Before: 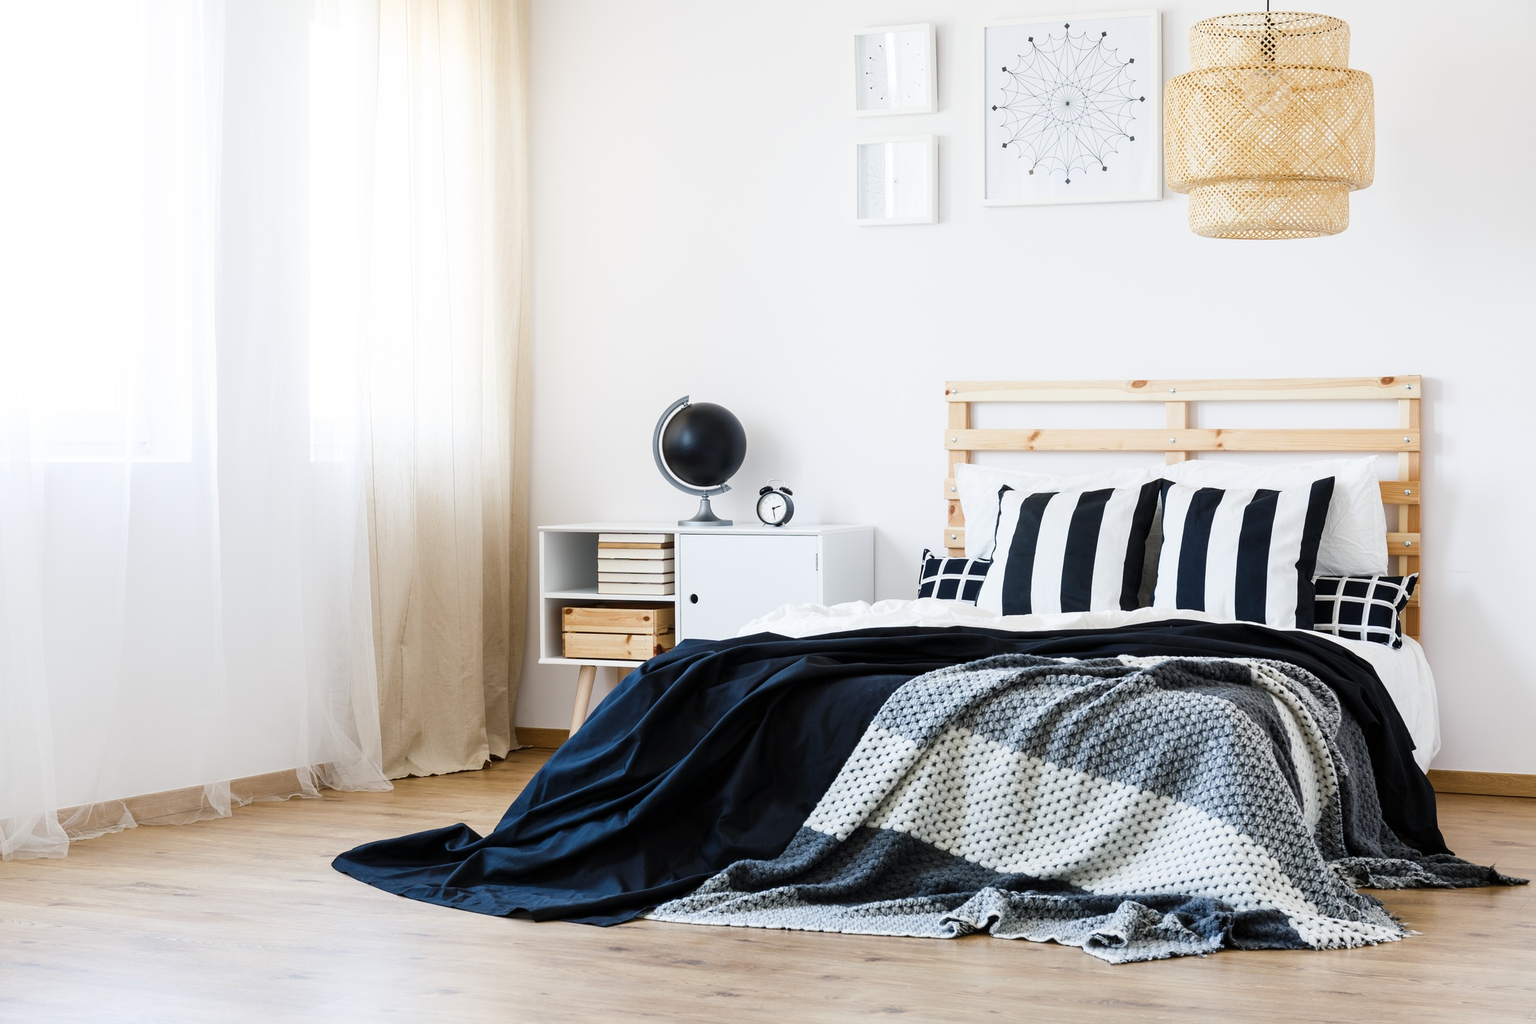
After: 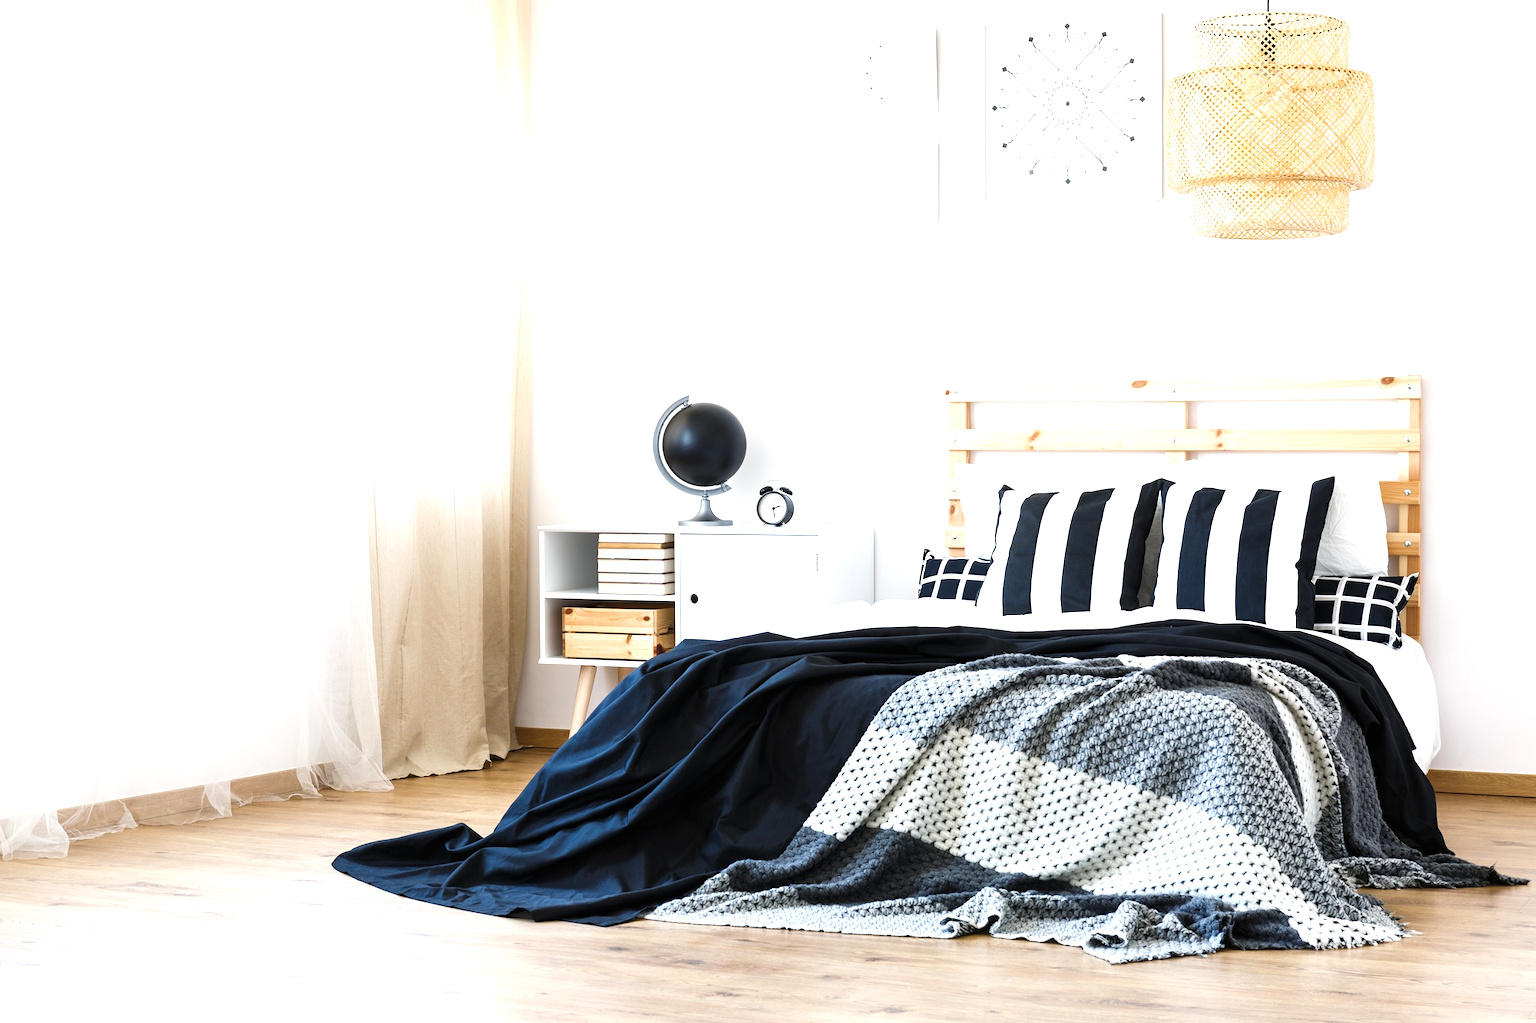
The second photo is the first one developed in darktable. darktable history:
exposure: black level correction 0, exposure 0.681 EV
